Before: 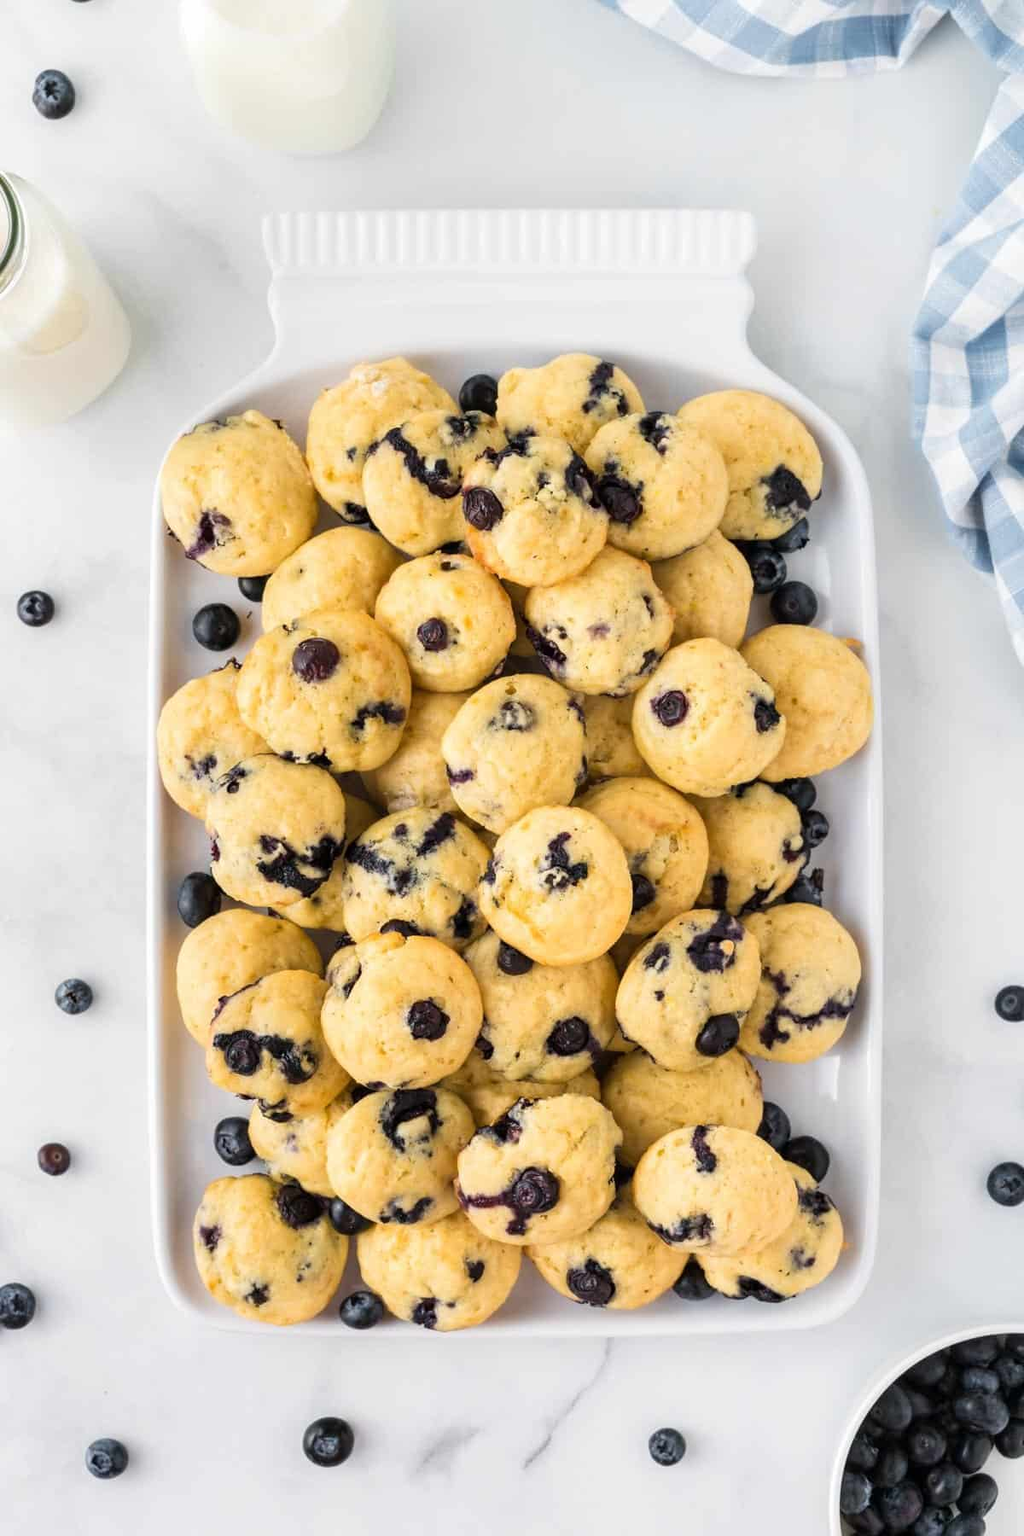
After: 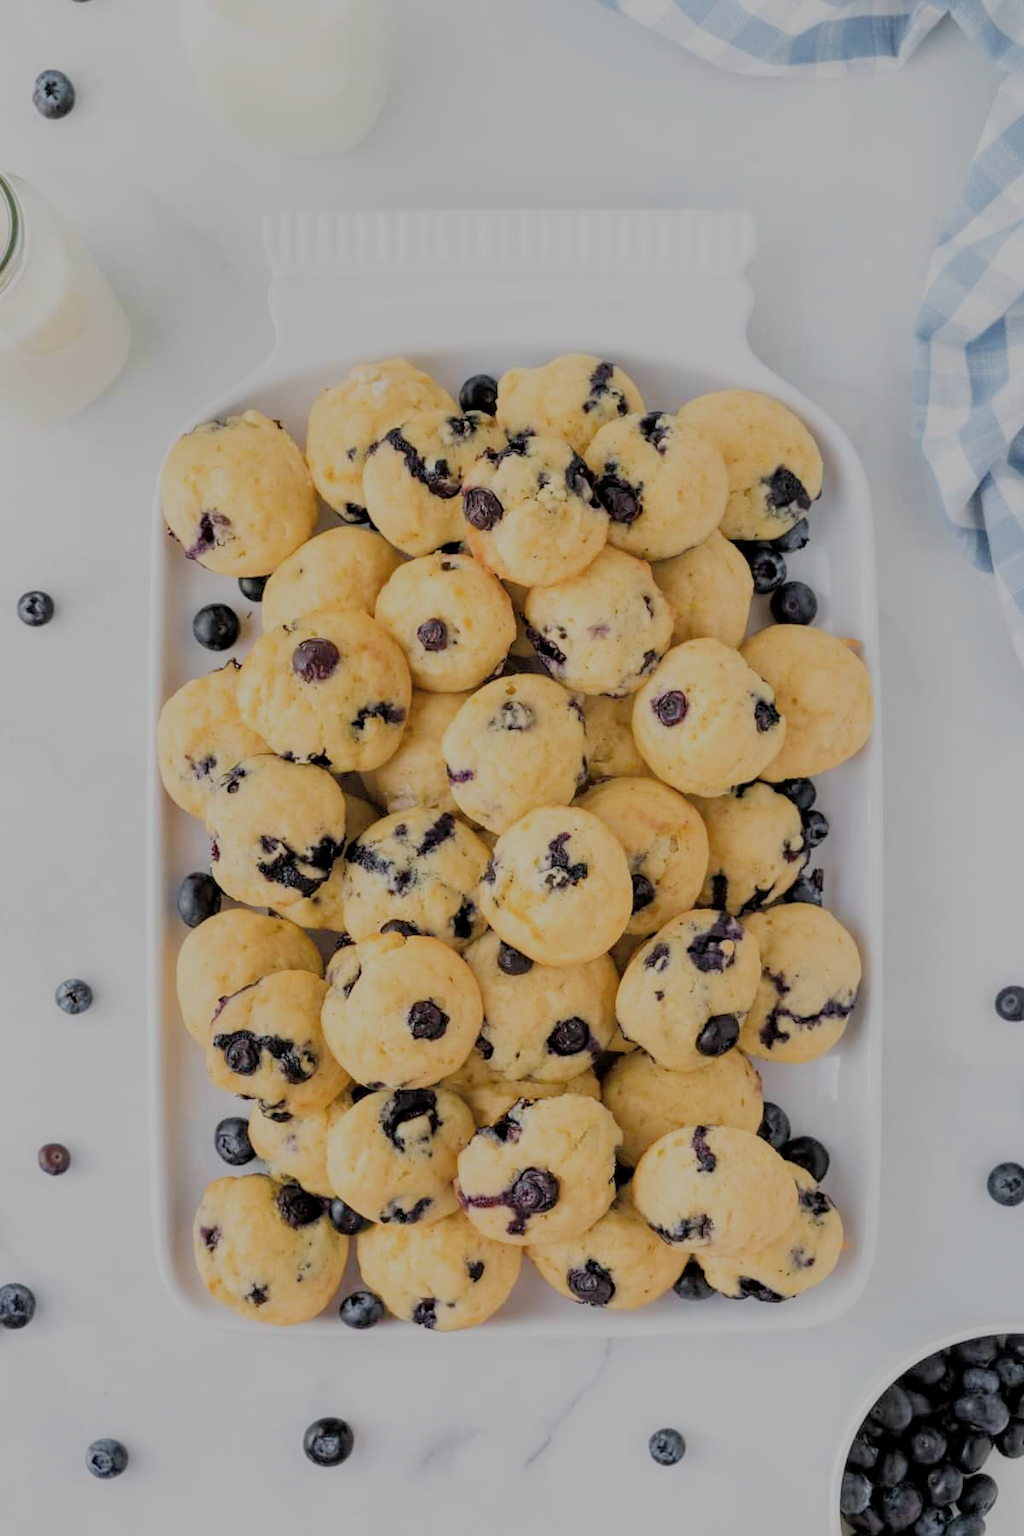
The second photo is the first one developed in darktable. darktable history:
filmic rgb: black relative exposure -7.04 EV, white relative exposure 6.06 EV, target black luminance 0%, hardness 2.75, latitude 60.5%, contrast 0.688, highlights saturation mix 10.49%, shadows ↔ highlights balance -0.094%
